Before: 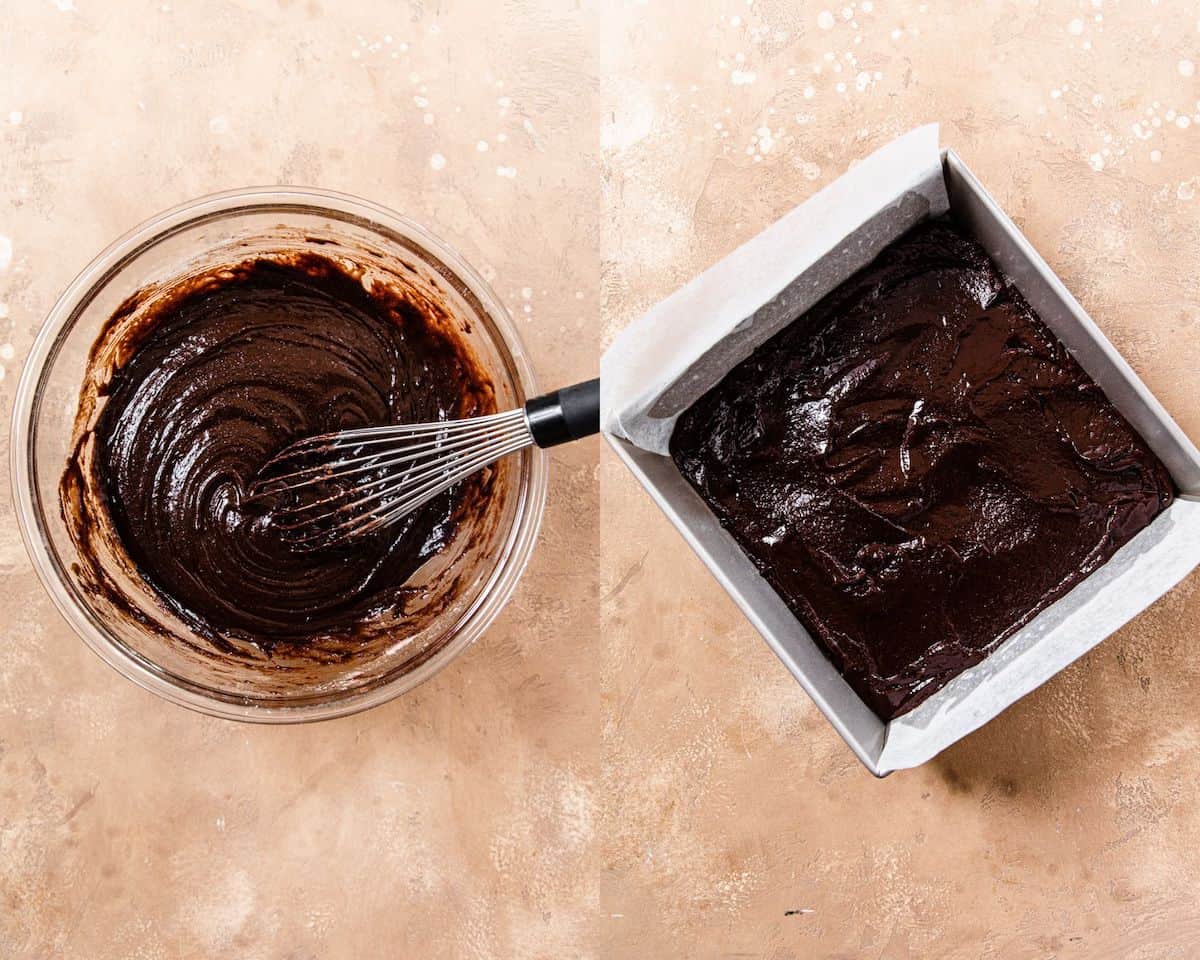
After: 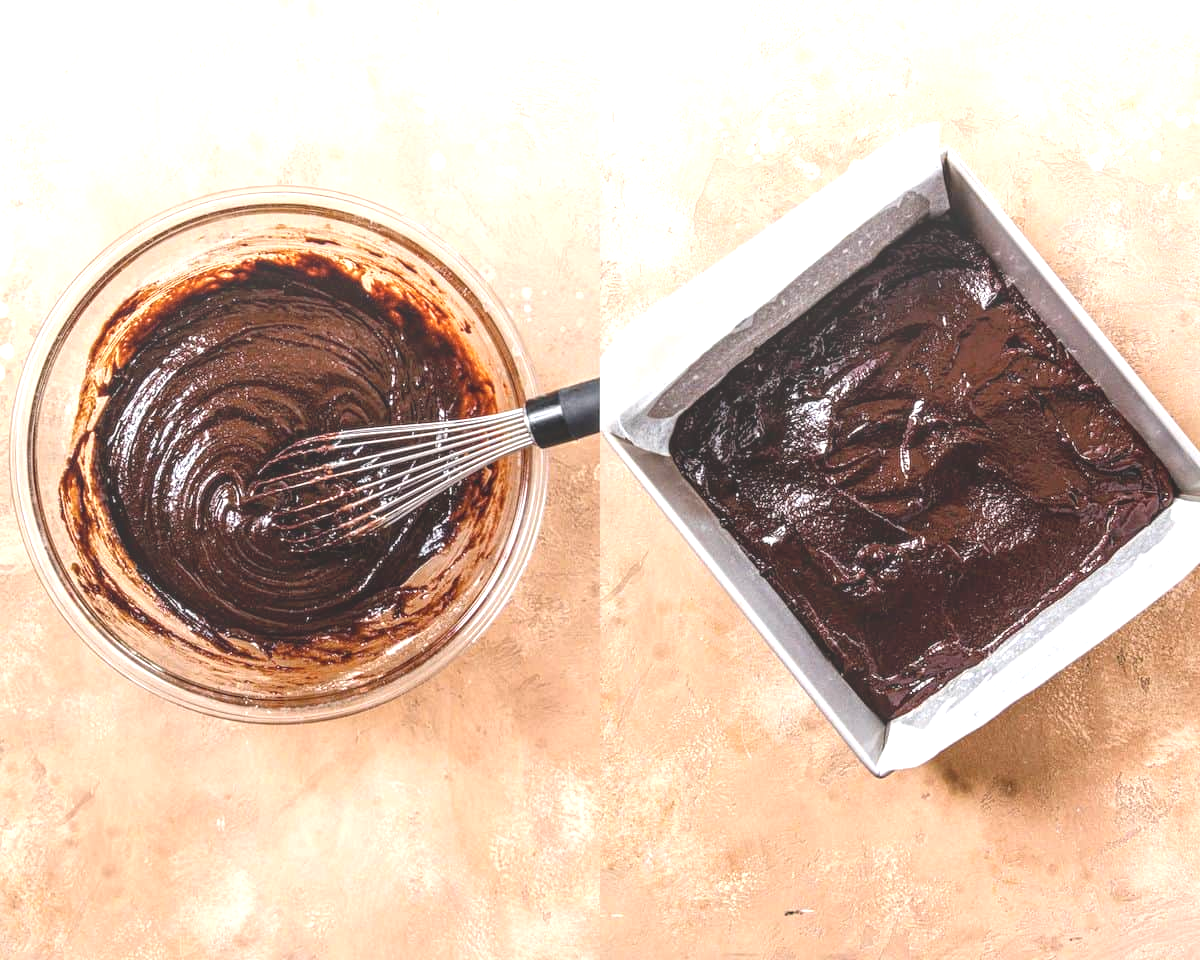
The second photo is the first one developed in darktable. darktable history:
local contrast: highlights 48%, shadows 0%, detail 100%
exposure: black level correction 0, exposure 0.7 EV, compensate exposure bias true, compensate highlight preservation false
